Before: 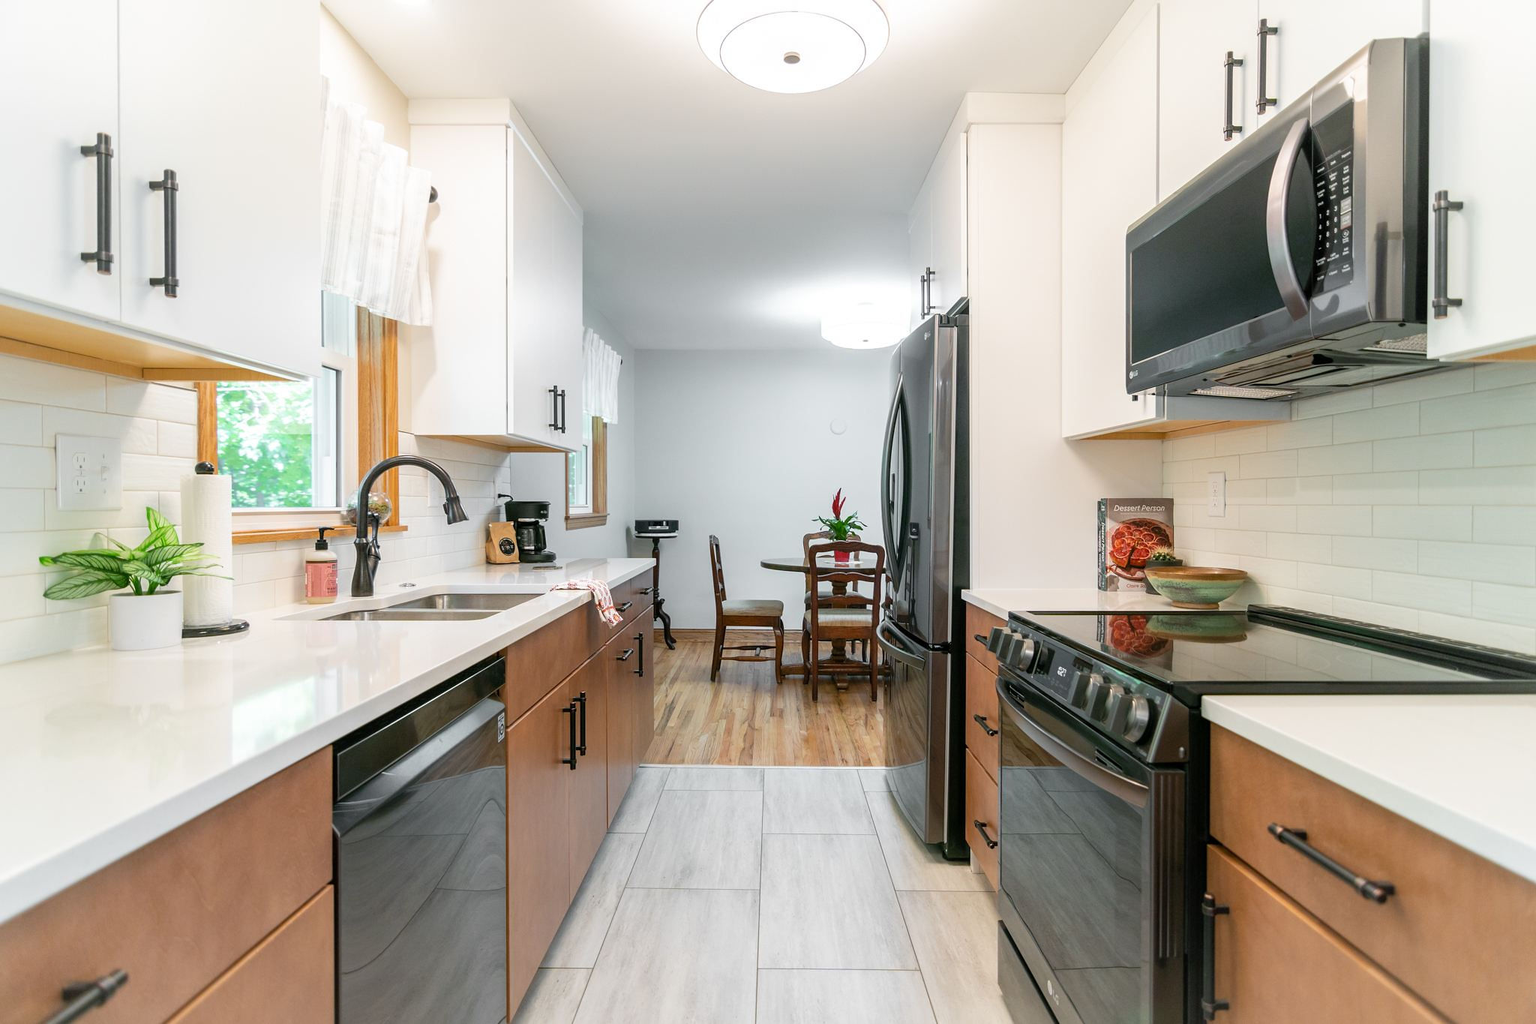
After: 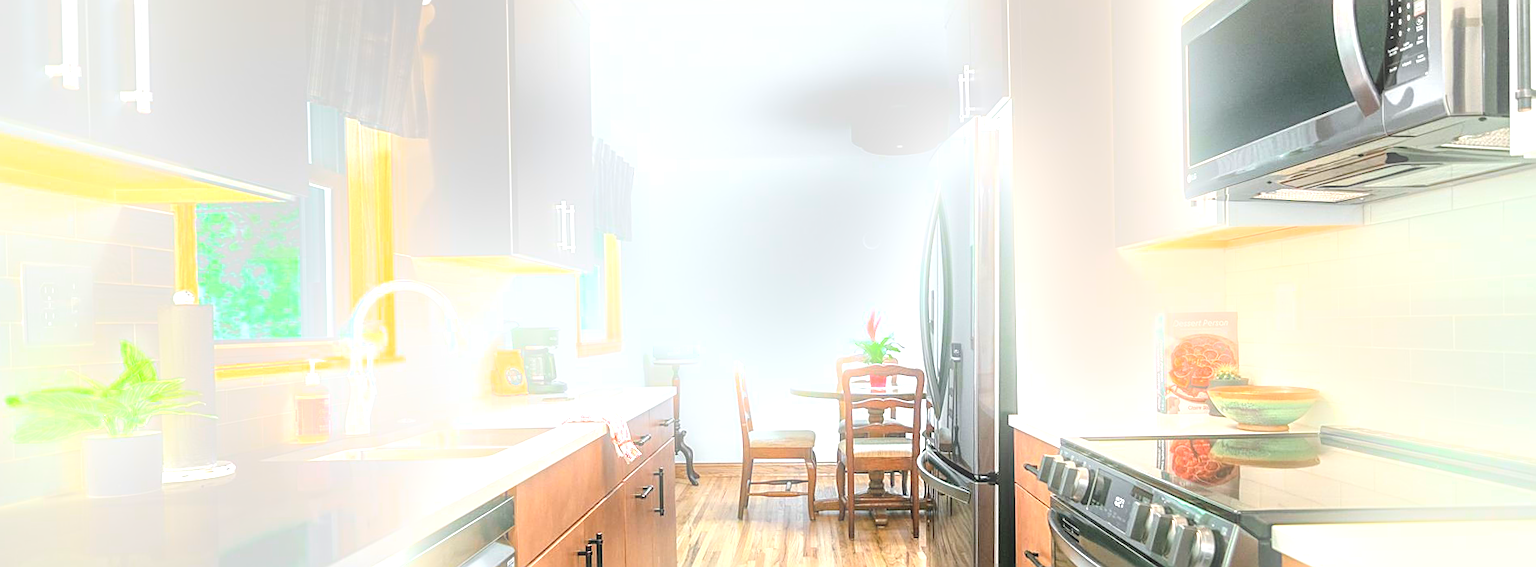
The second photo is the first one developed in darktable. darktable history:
crop: left 1.744%, top 19.225%, right 5.069%, bottom 28.357%
local contrast: on, module defaults
rotate and perspective: rotation -1°, crop left 0.011, crop right 0.989, crop top 0.025, crop bottom 0.975
sharpen: on, module defaults
exposure: black level correction 0, exposure 1.2 EV, compensate highlight preservation false
bloom: size 16%, threshold 98%, strength 20%
